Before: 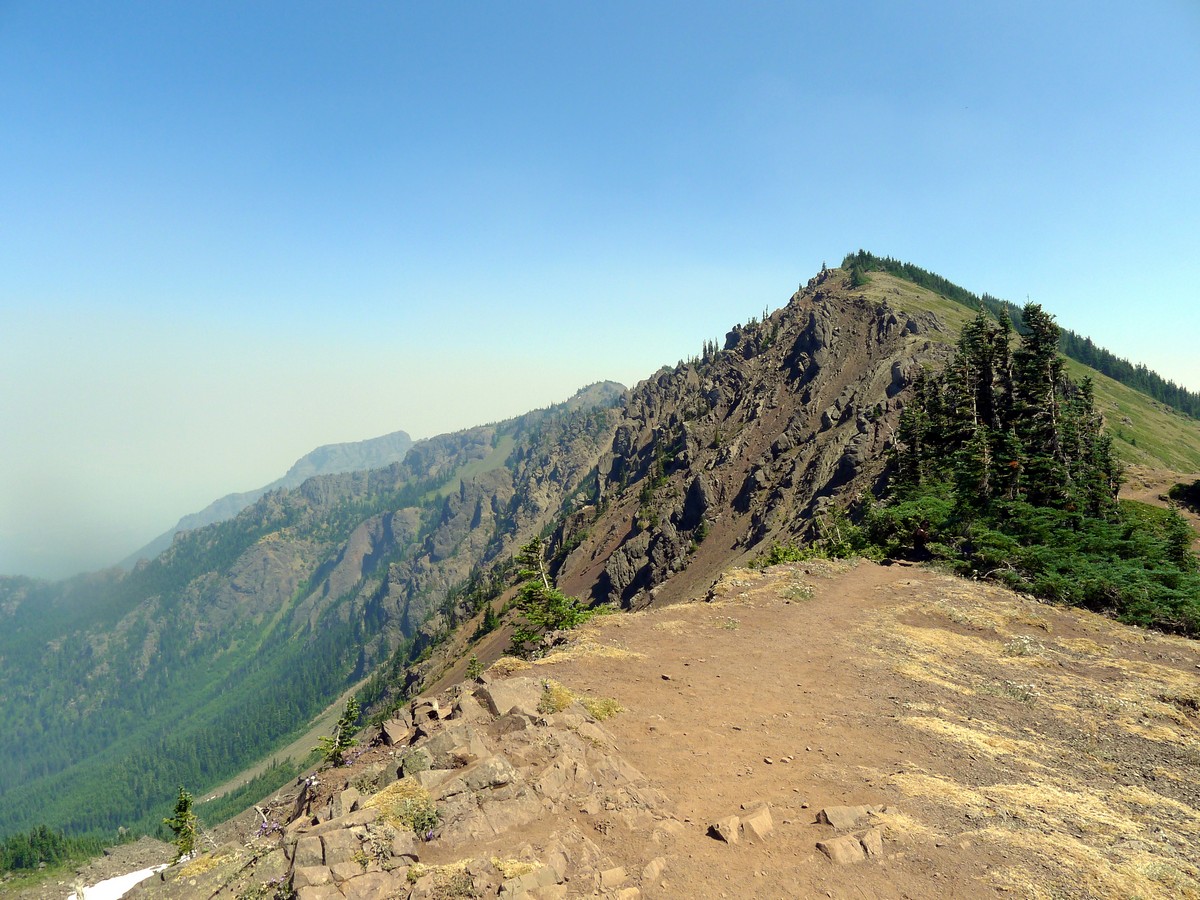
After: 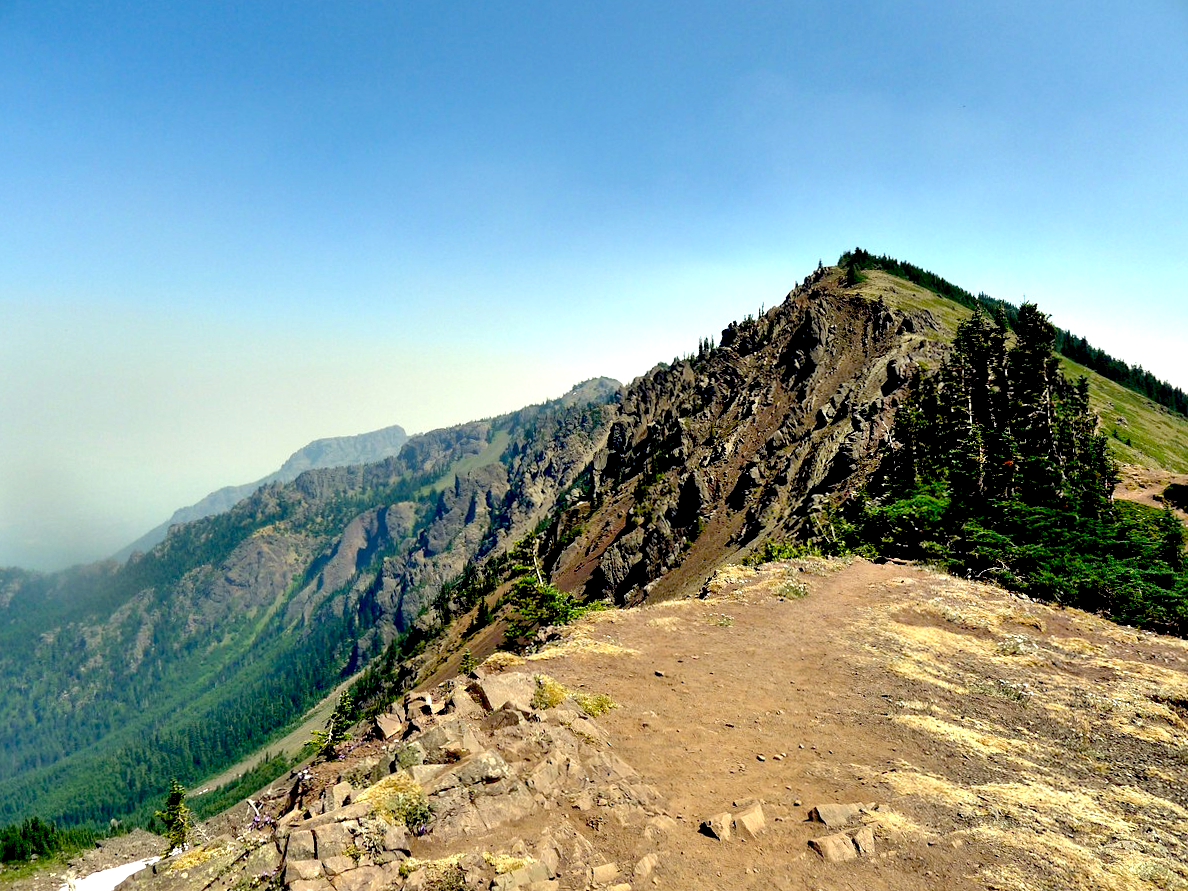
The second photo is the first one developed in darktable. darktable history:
crop and rotate: angle -0.429°
exposure: black level correction 0.048, exposure 0.012 EV, compensate highlight preservation false
contrast equalizer: y [[0.6 ×6], [0.55 ×6], [0 ×6], [0 ×6], [0 ×6]]
